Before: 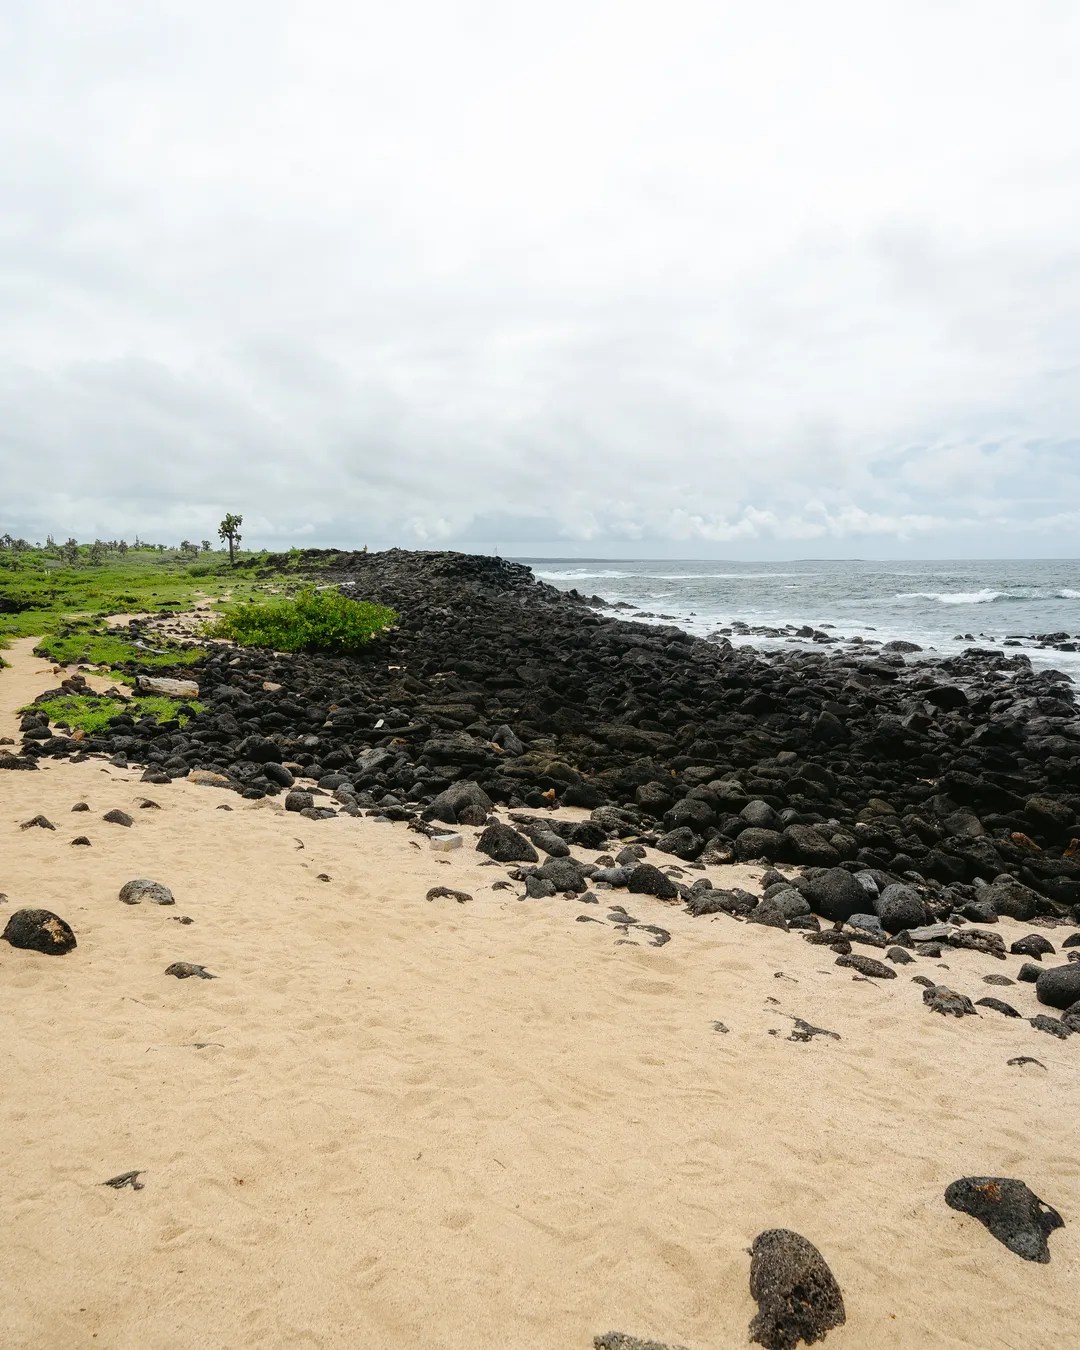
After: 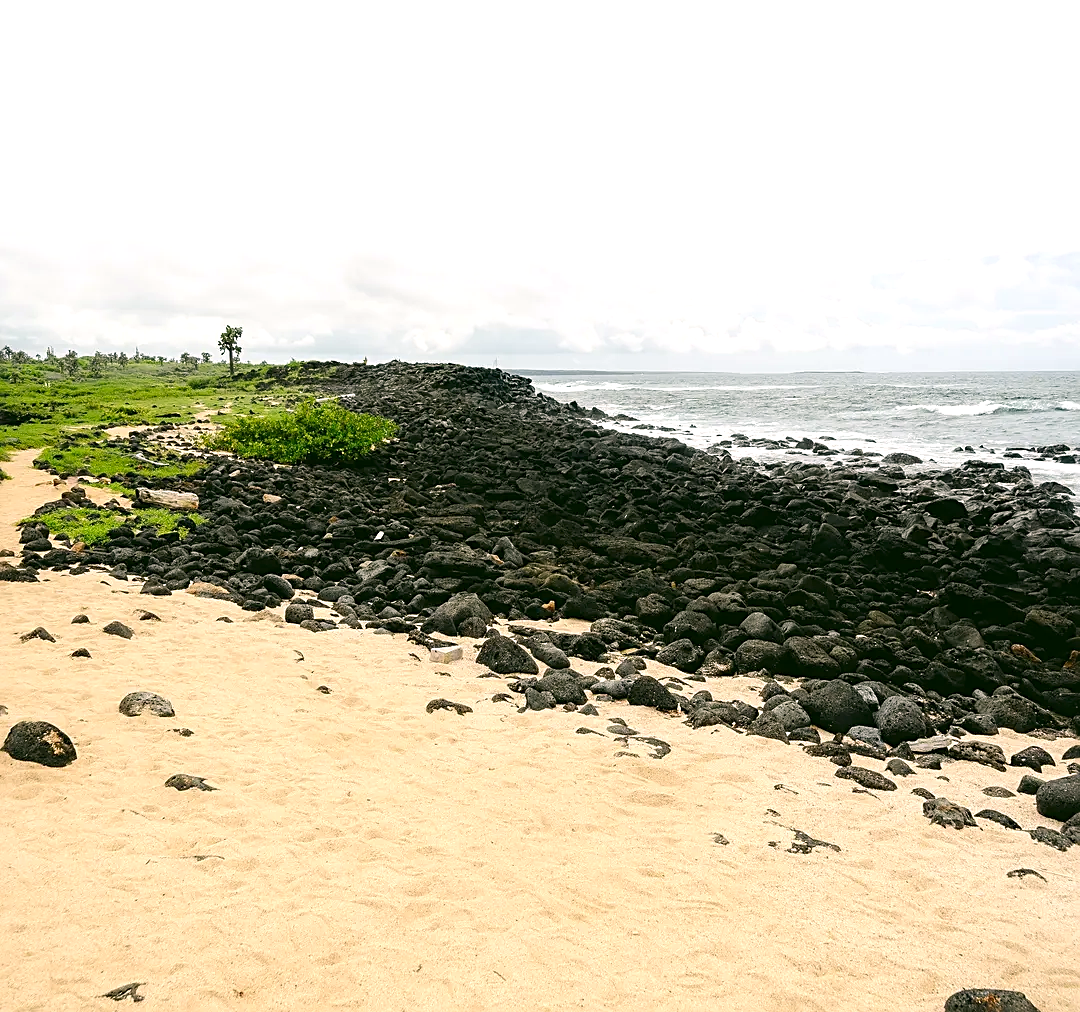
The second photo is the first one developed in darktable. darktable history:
sharpen: on, module defaults
crop: top 13.984%, bottom 11.004%
color correction: highlights a* 4.61, highlights b* 4.95, shadows a* -7.12, shadows b* 4.87
exposure: black level correction 0, exposure 0.499 EV, compensate highlight preservation false
